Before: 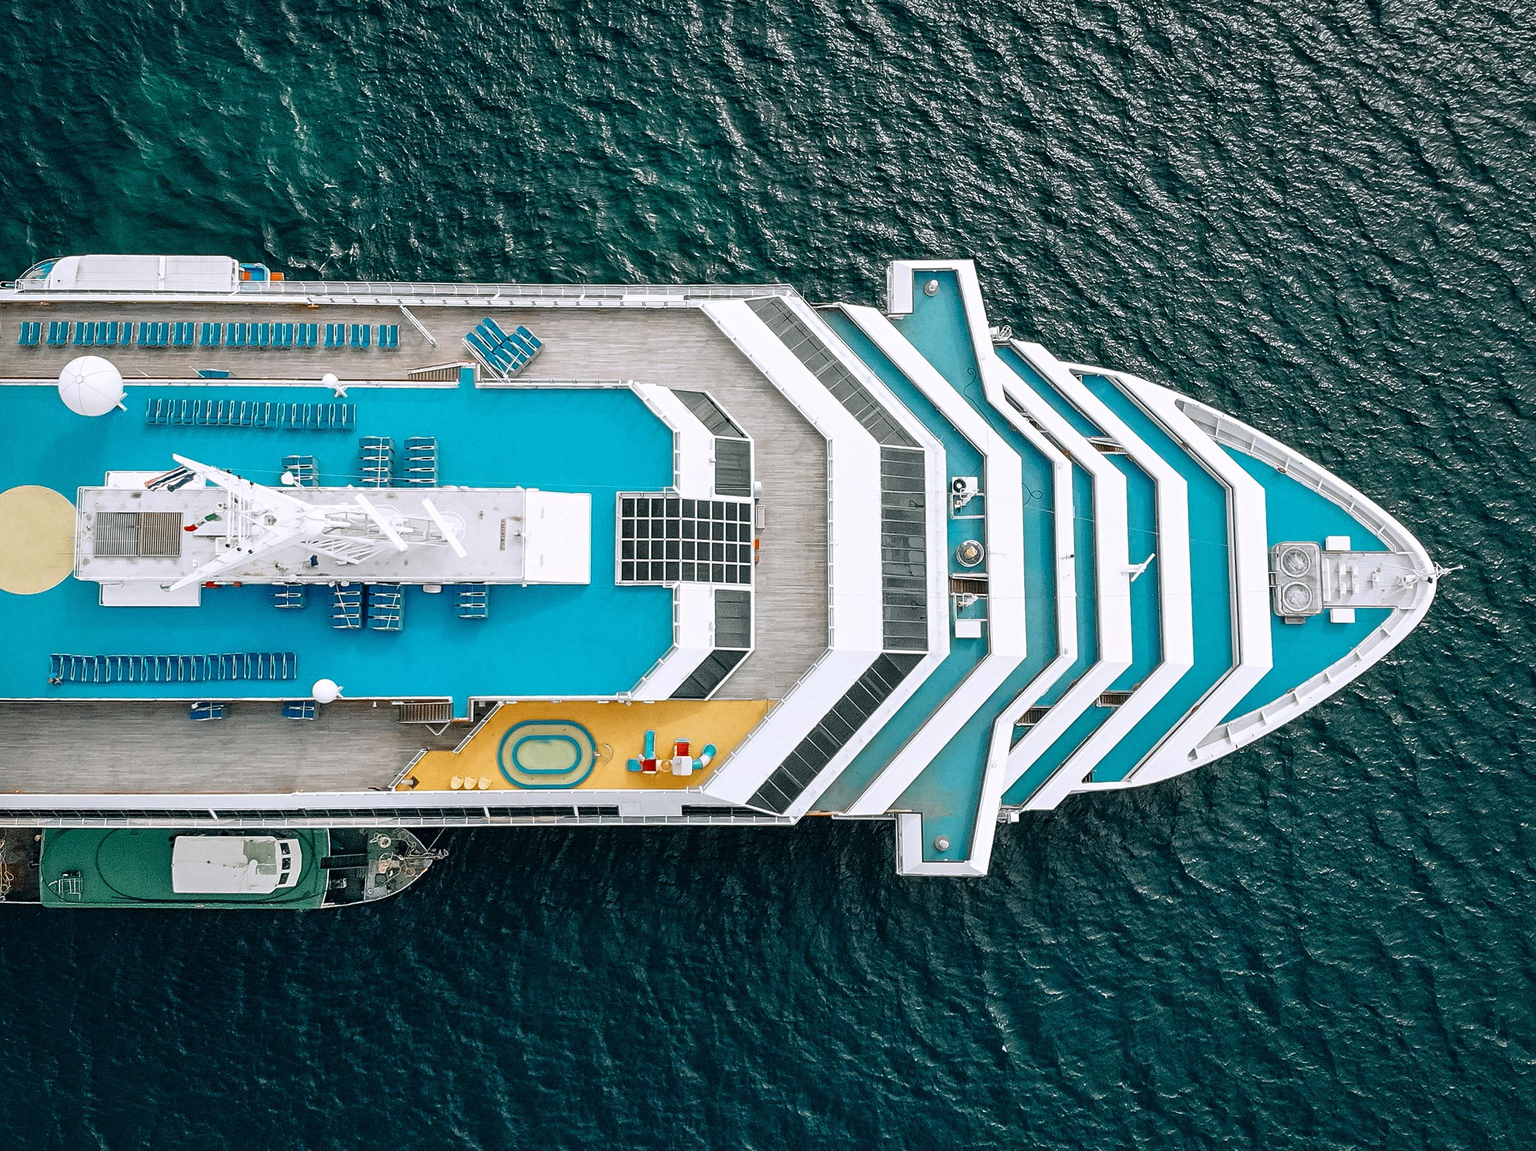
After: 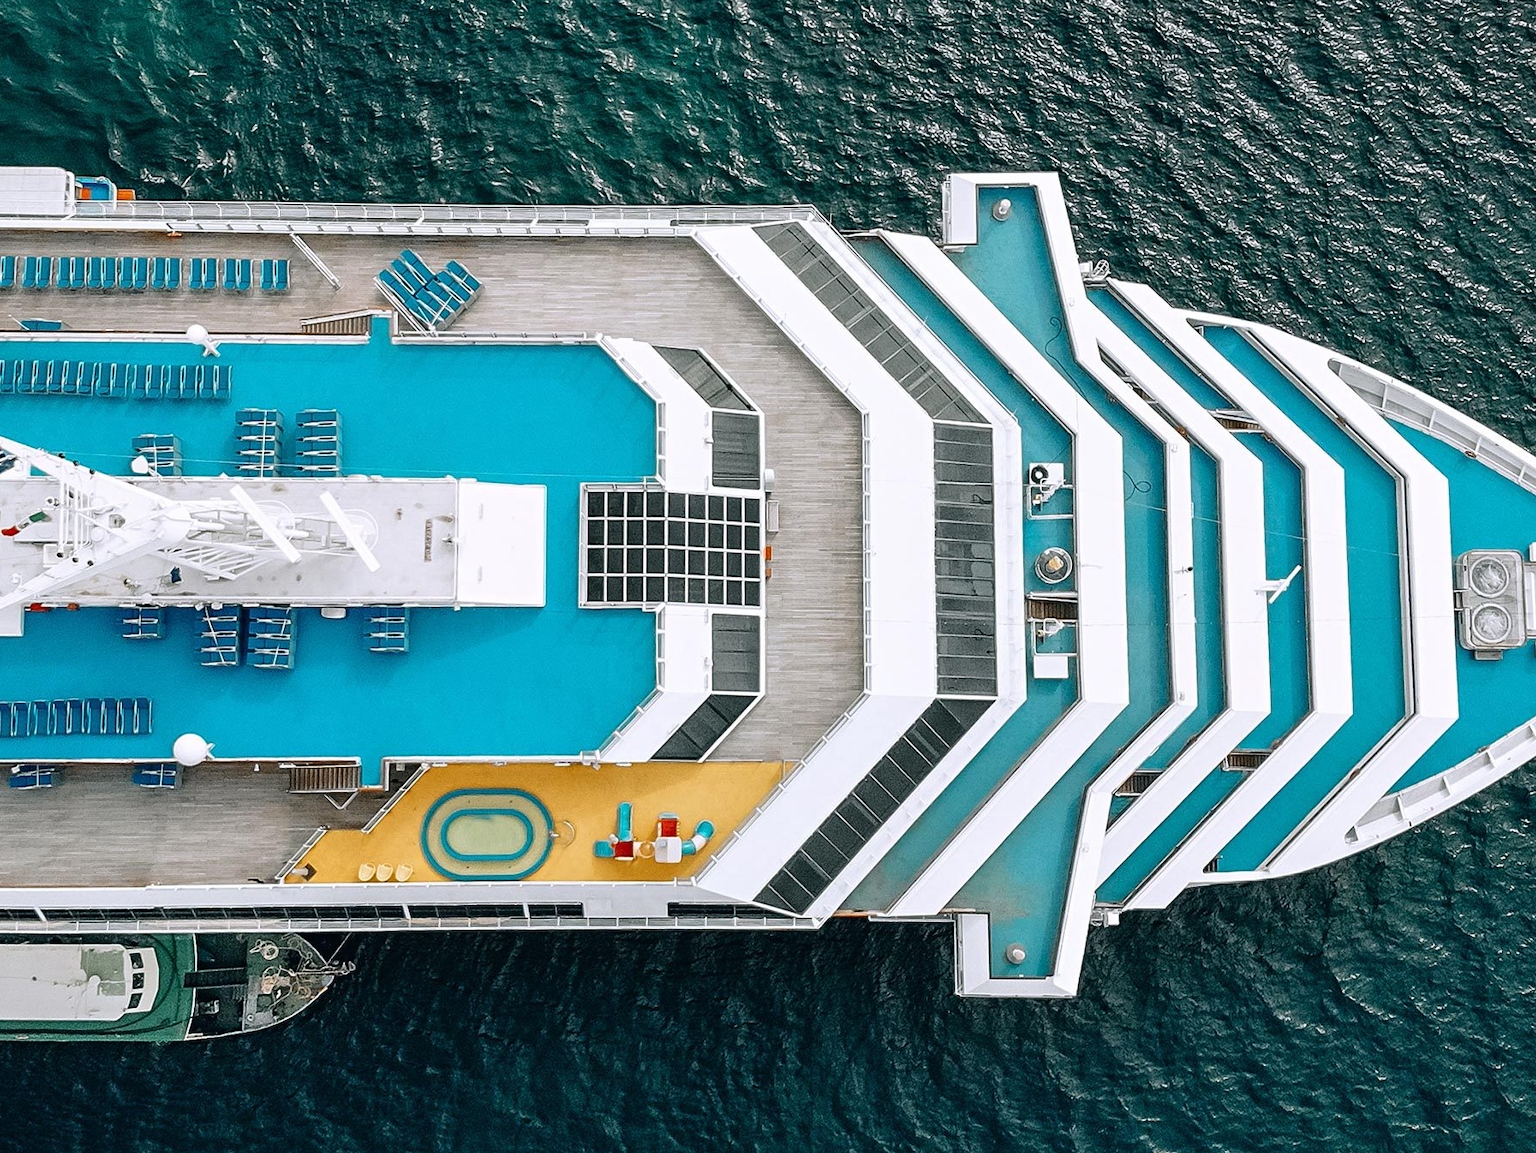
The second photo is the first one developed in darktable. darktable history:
crop and rotate: left 11.919%, top 11.479%, right 13.338%, bottom 13.695%
color zones: mix 26.37%
